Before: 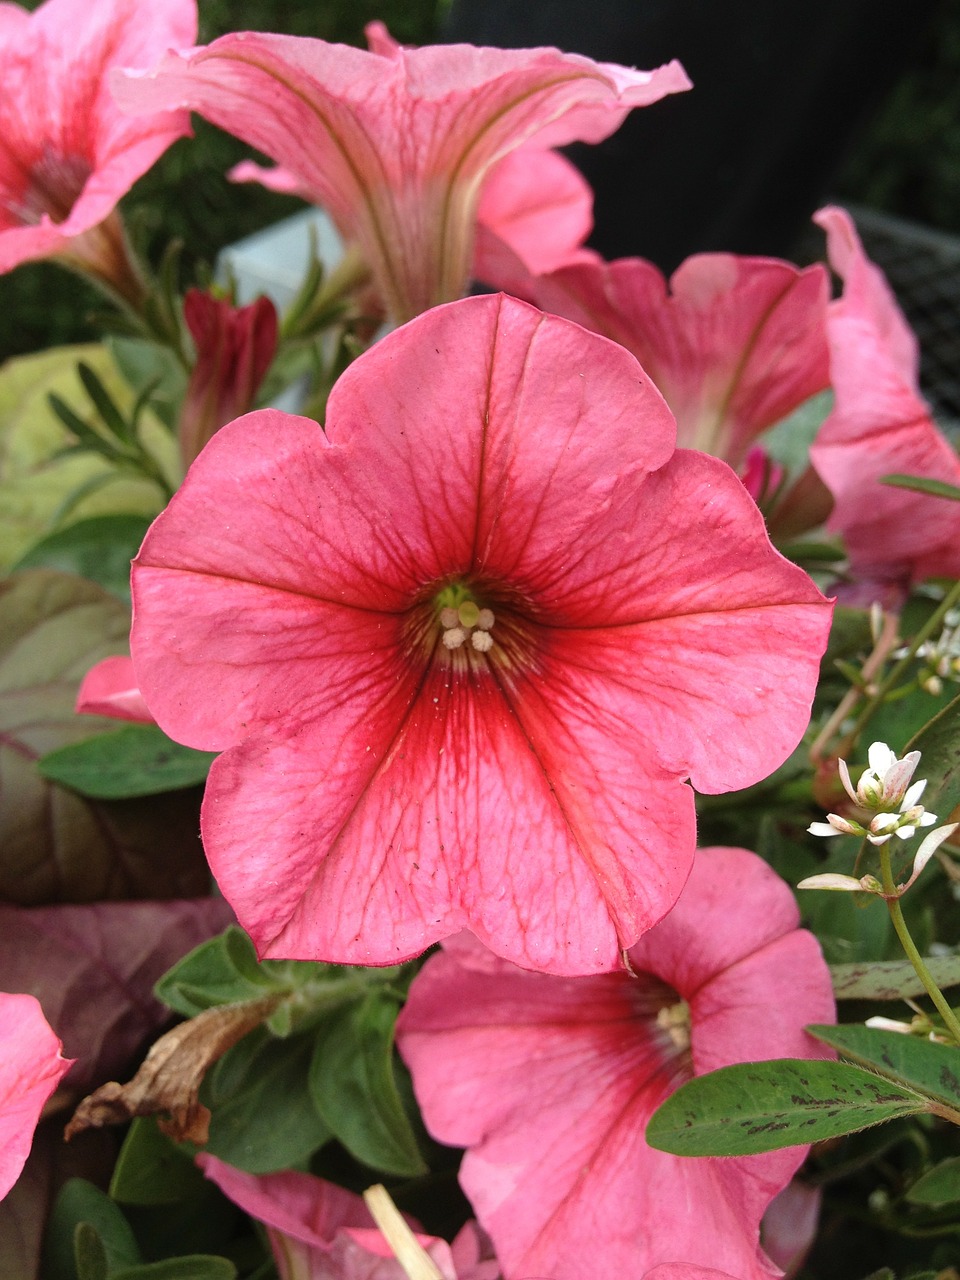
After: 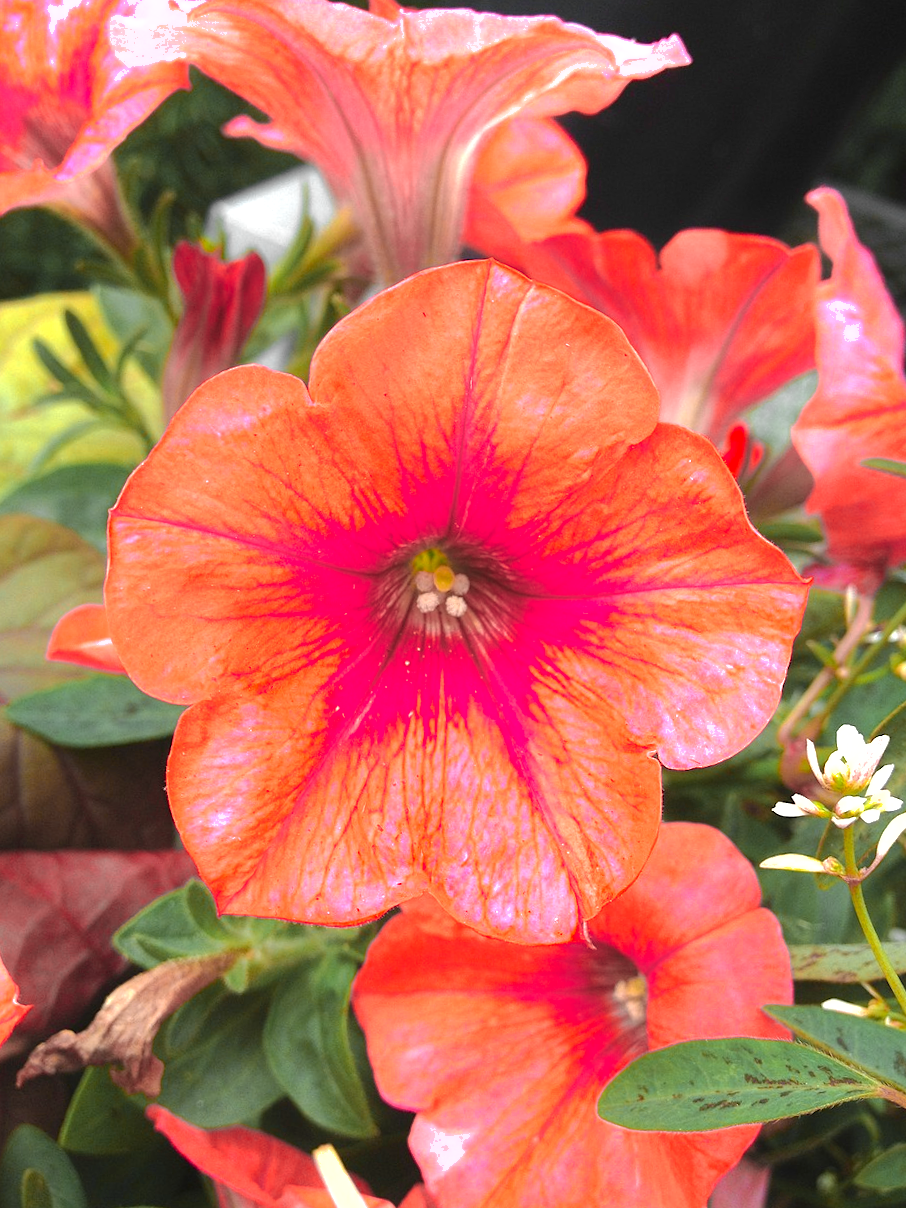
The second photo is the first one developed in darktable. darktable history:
crop and rotate: angle -2.58°
color zones: curves: ch0 [(0.257, 0.558) (0.75, 0.565)]; ch1 [(0.004, 0.857) (0.14, 0.416) (0.257, 0.695) (0.442, 0.032) (0.736, 0.266) (0.891, 0.741)]; ch2 [(0, 0.623) (0.112, 0.436) (0.271, 0.474) (0.516, 0.64) (0.743, 0.286)]
contrast equalizer: octaves 7, y [[0.5, 0.486, 0.447, 0.446, 0.489, 0.5], [0.5 ×6], [0.5 ×6], [0 ×6], [0 ×6]]
sharpen: radius 5.342, amount 0.317, threshold 26.375
exposure: black level correction 0, exposure 0.93 EV, compensate exposure bias true, compensate highlight preservation false
shadows and highlights: shadows 30.06
